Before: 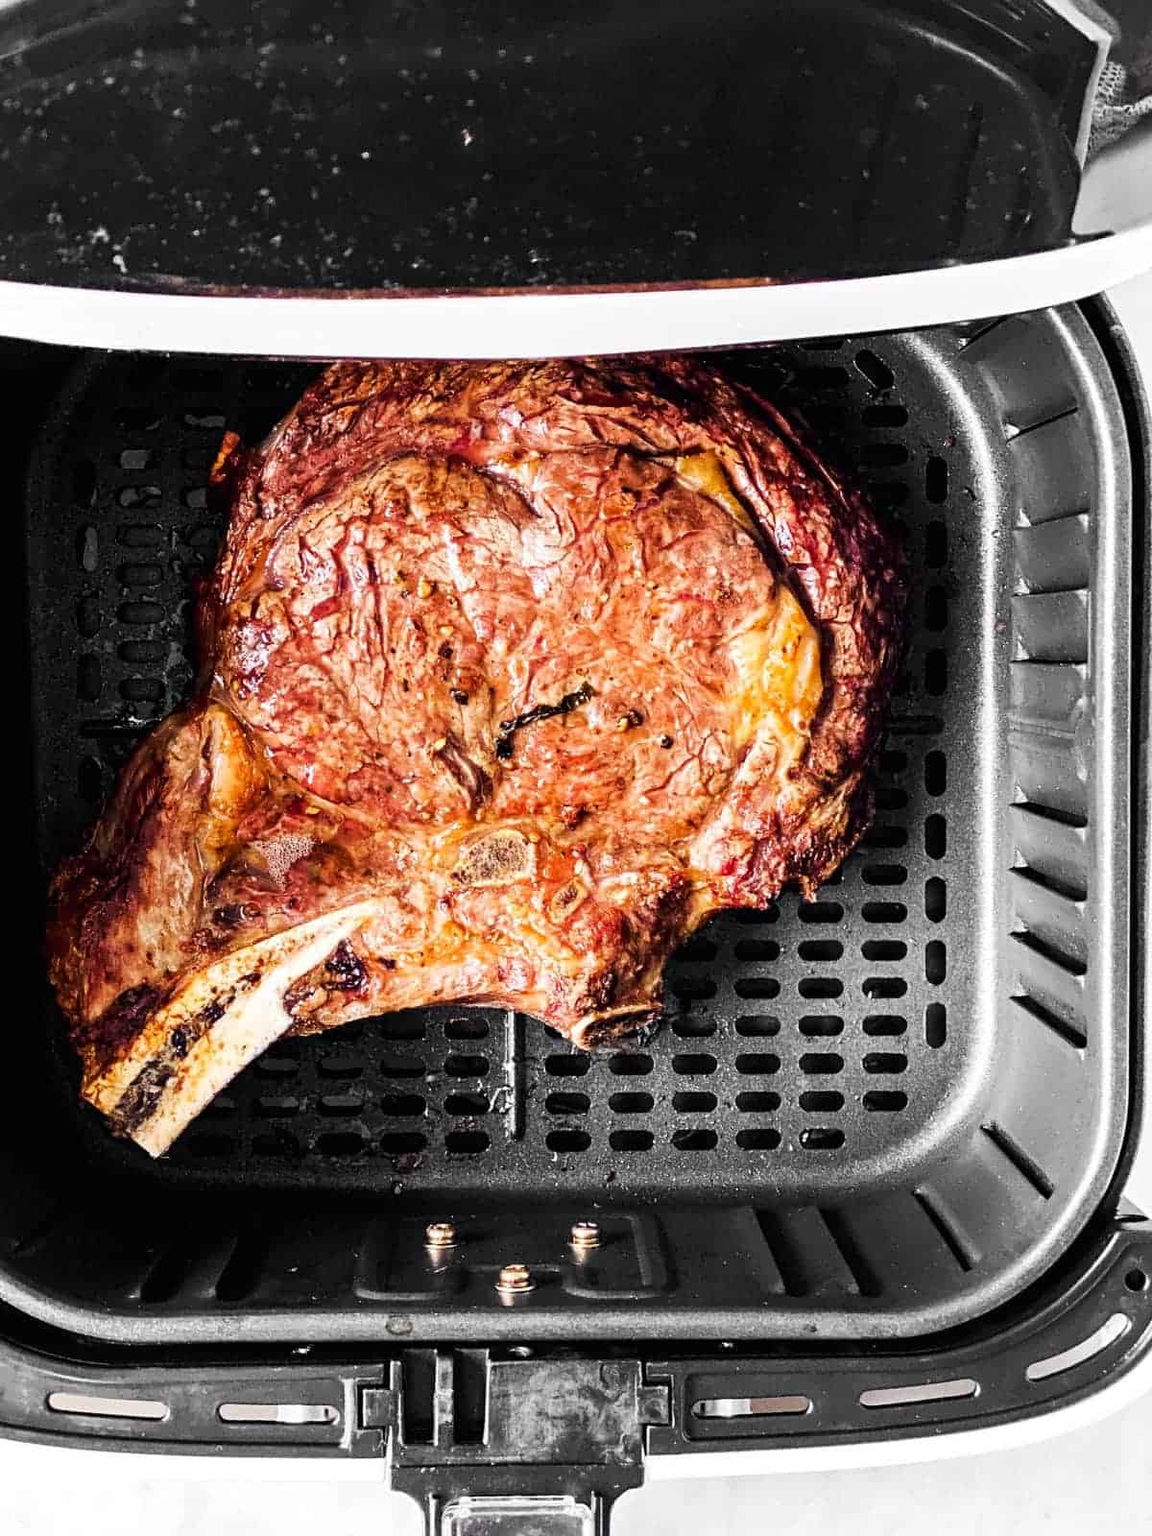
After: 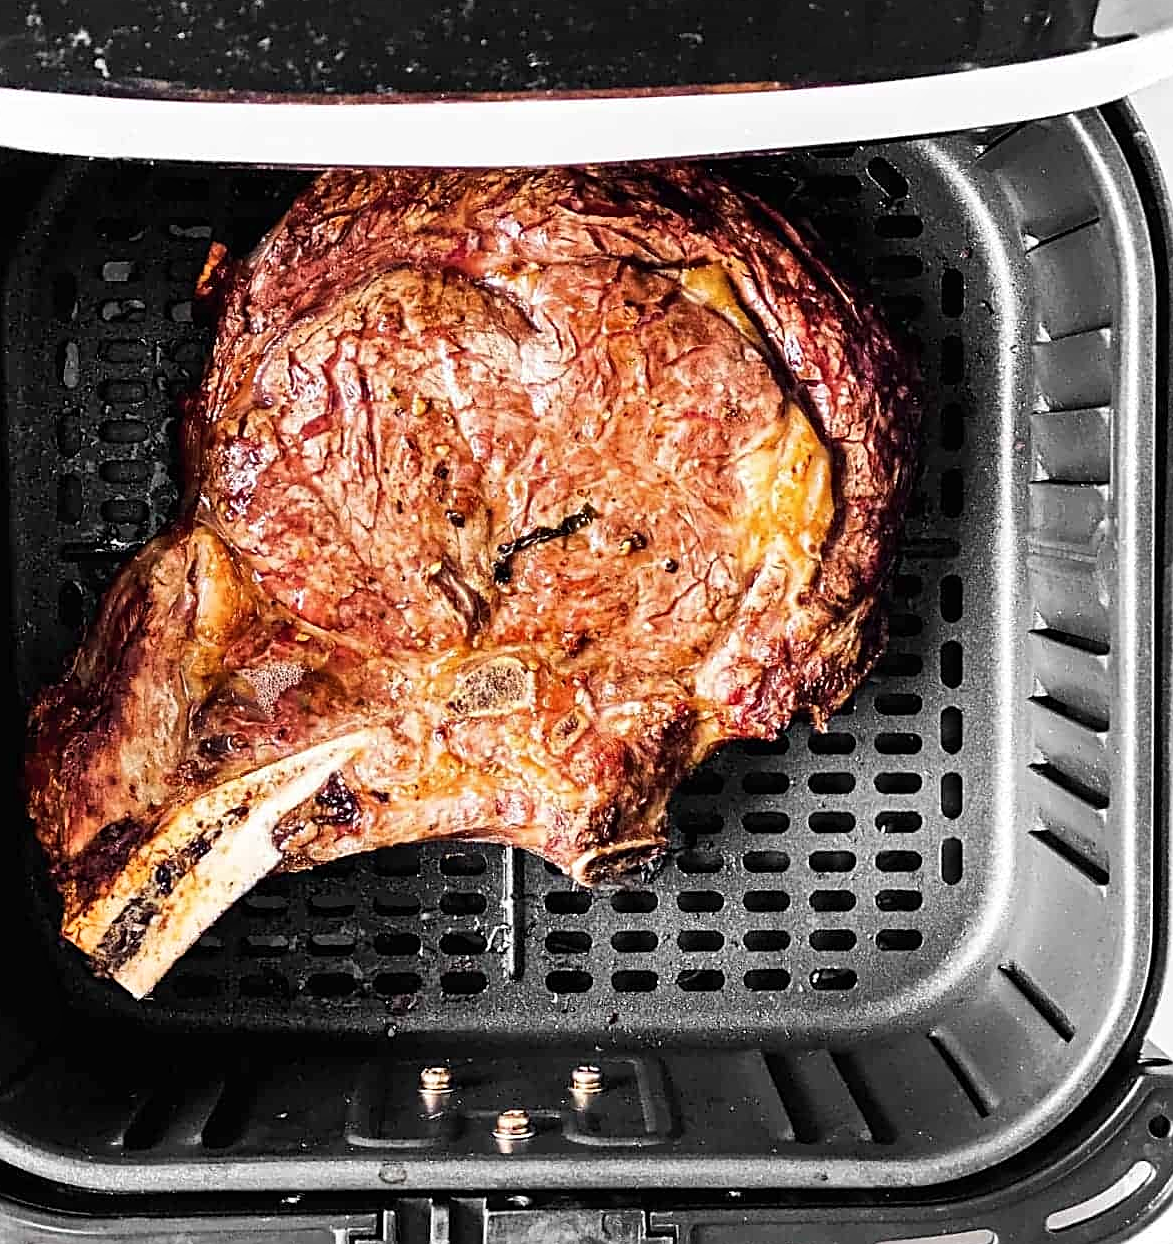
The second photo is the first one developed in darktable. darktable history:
crop and rotate: left 1.935%, top 12.992%, right 0.271%, bottom 9.251%
shadows and highlights: shadows color adjustment 97.67%, soften with gaussian
contrast brightness saturation: saturation -0.05
sharpen: on, module defaults
